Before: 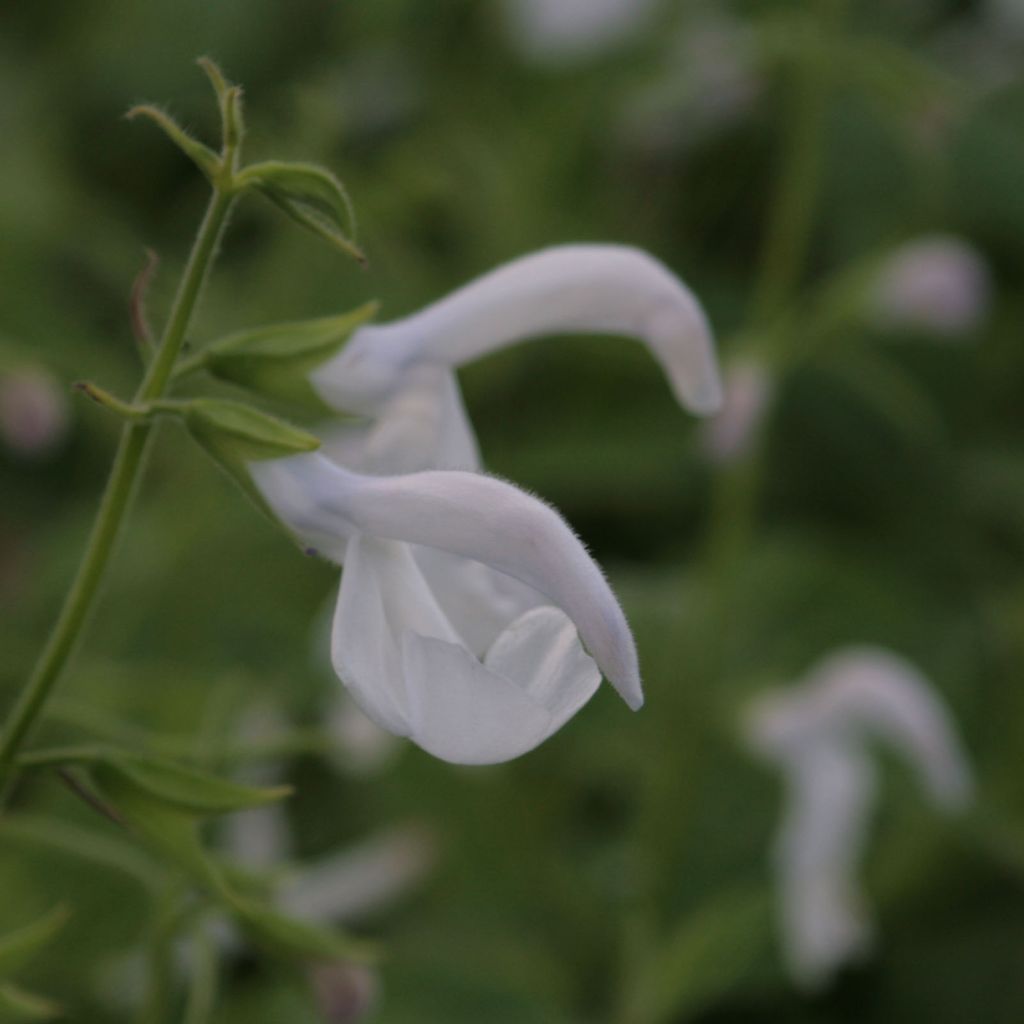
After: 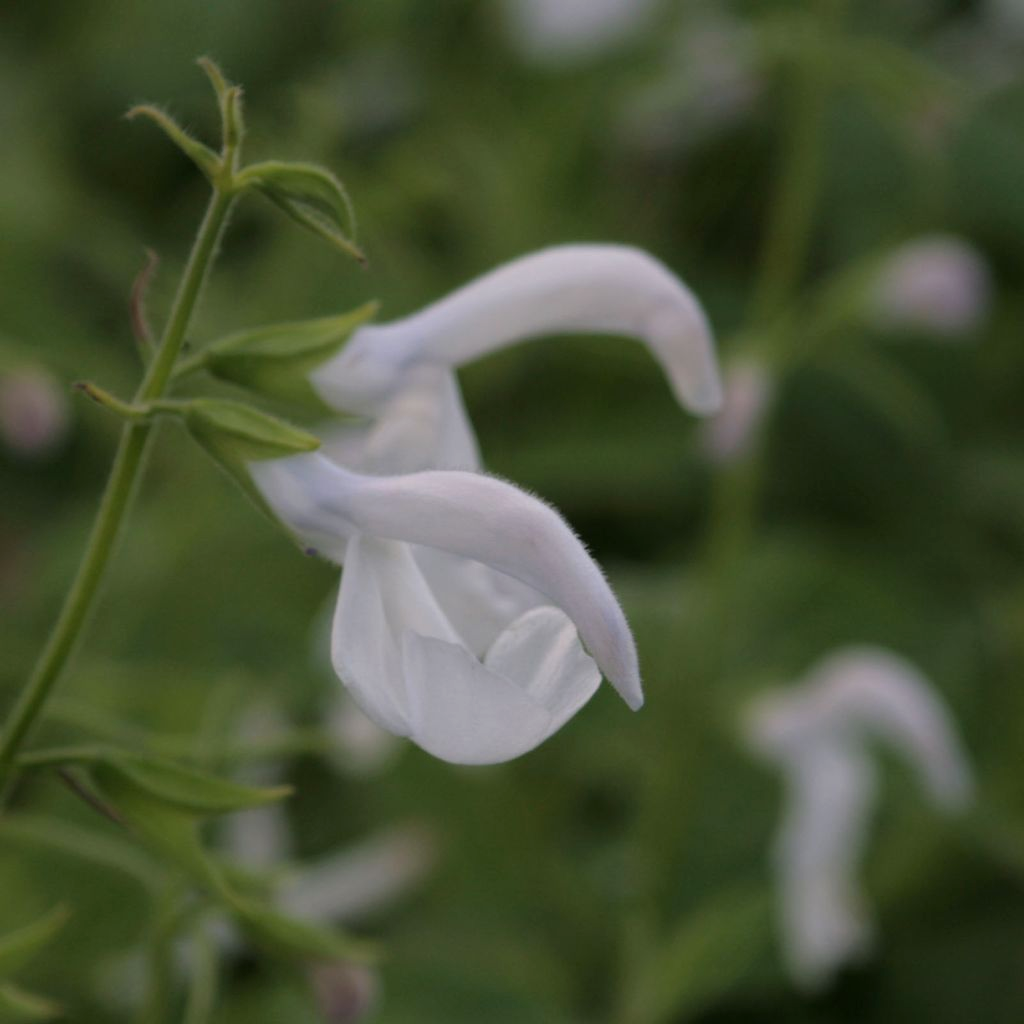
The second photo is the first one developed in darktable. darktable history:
exposure: black level correction 0.001, exposure 0.193 EV, compensate highlight preservation false
